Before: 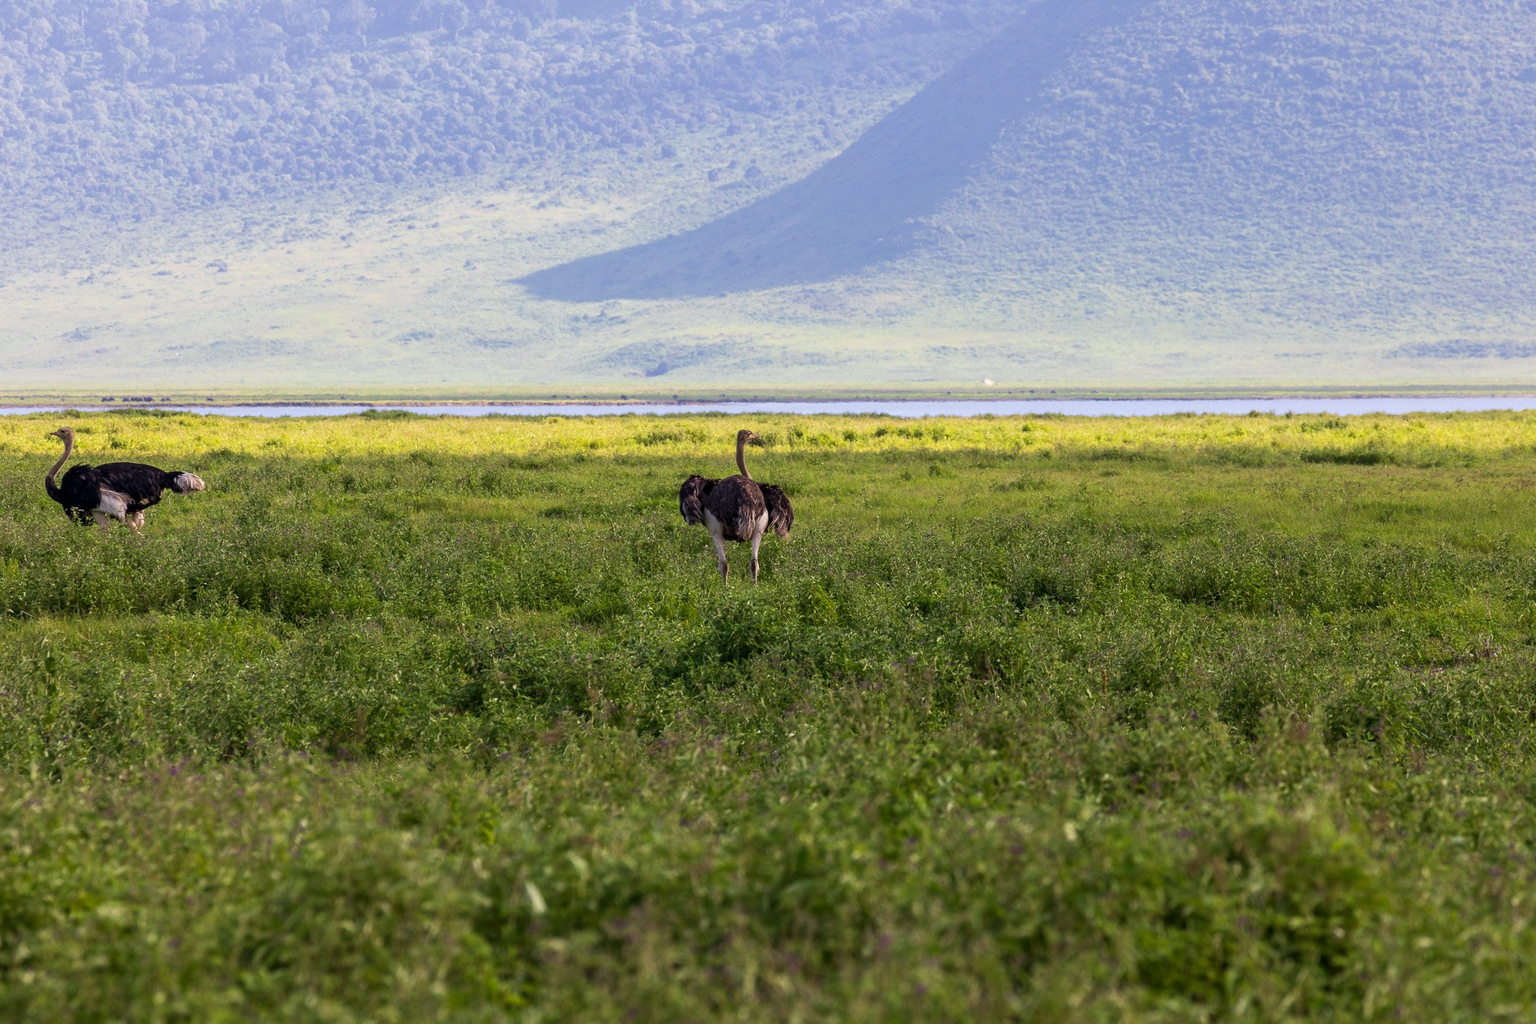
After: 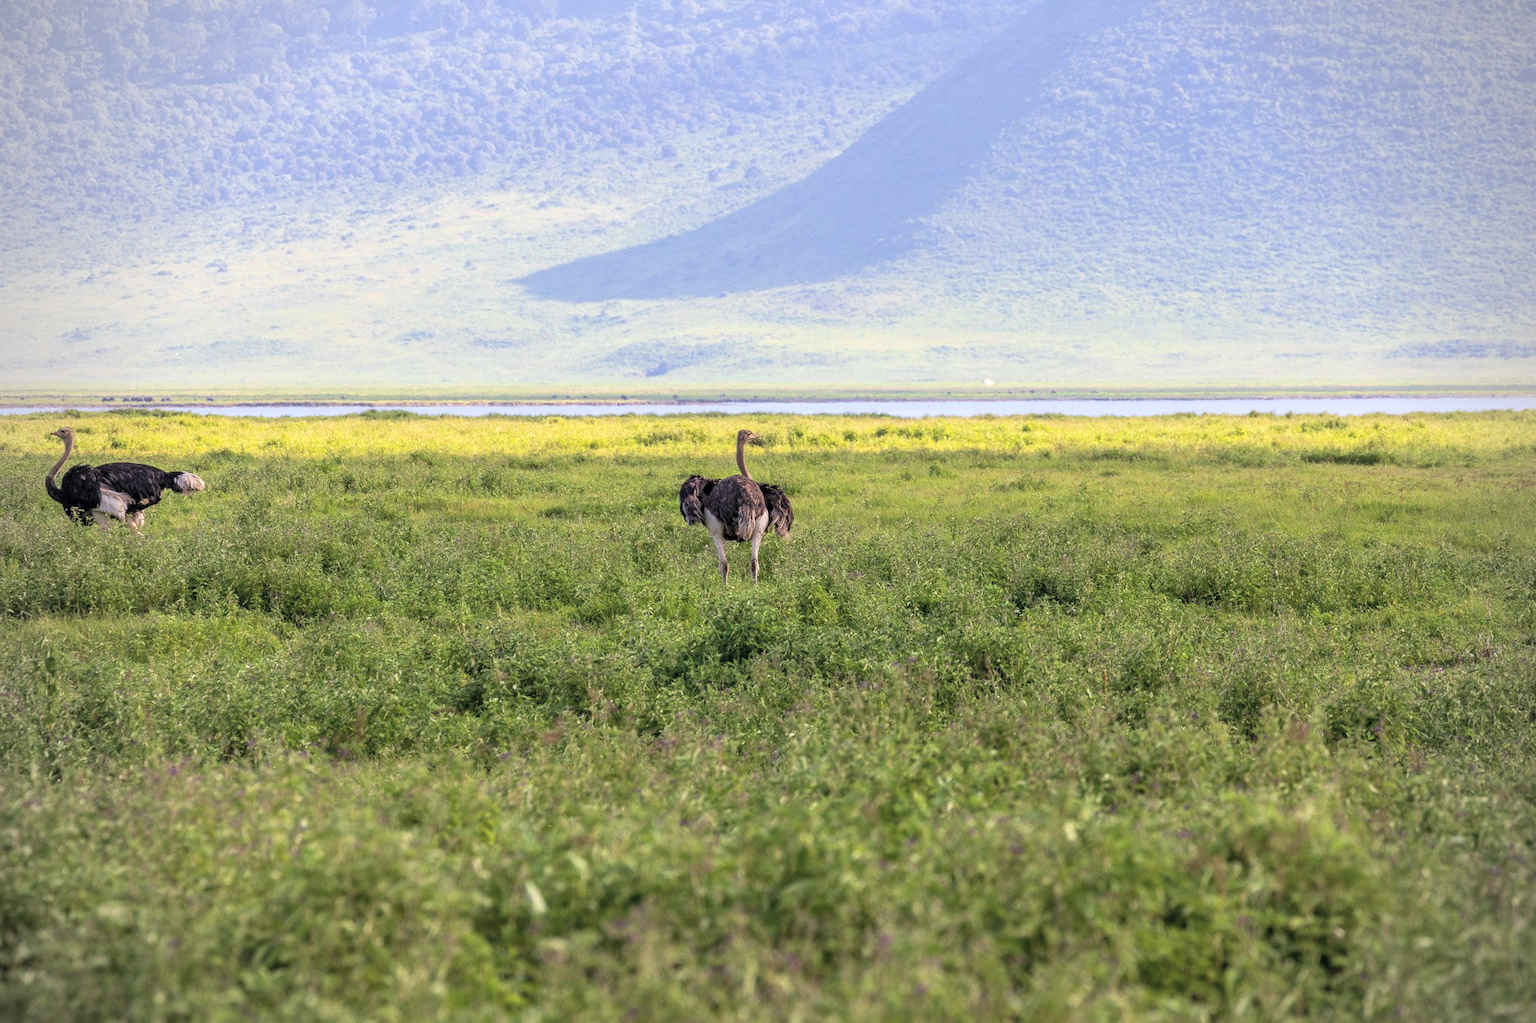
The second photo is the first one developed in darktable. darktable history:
local contrast: on, module defaults
vignetting: on, module defaults
contrast brightness saturation: brightness 0.284
